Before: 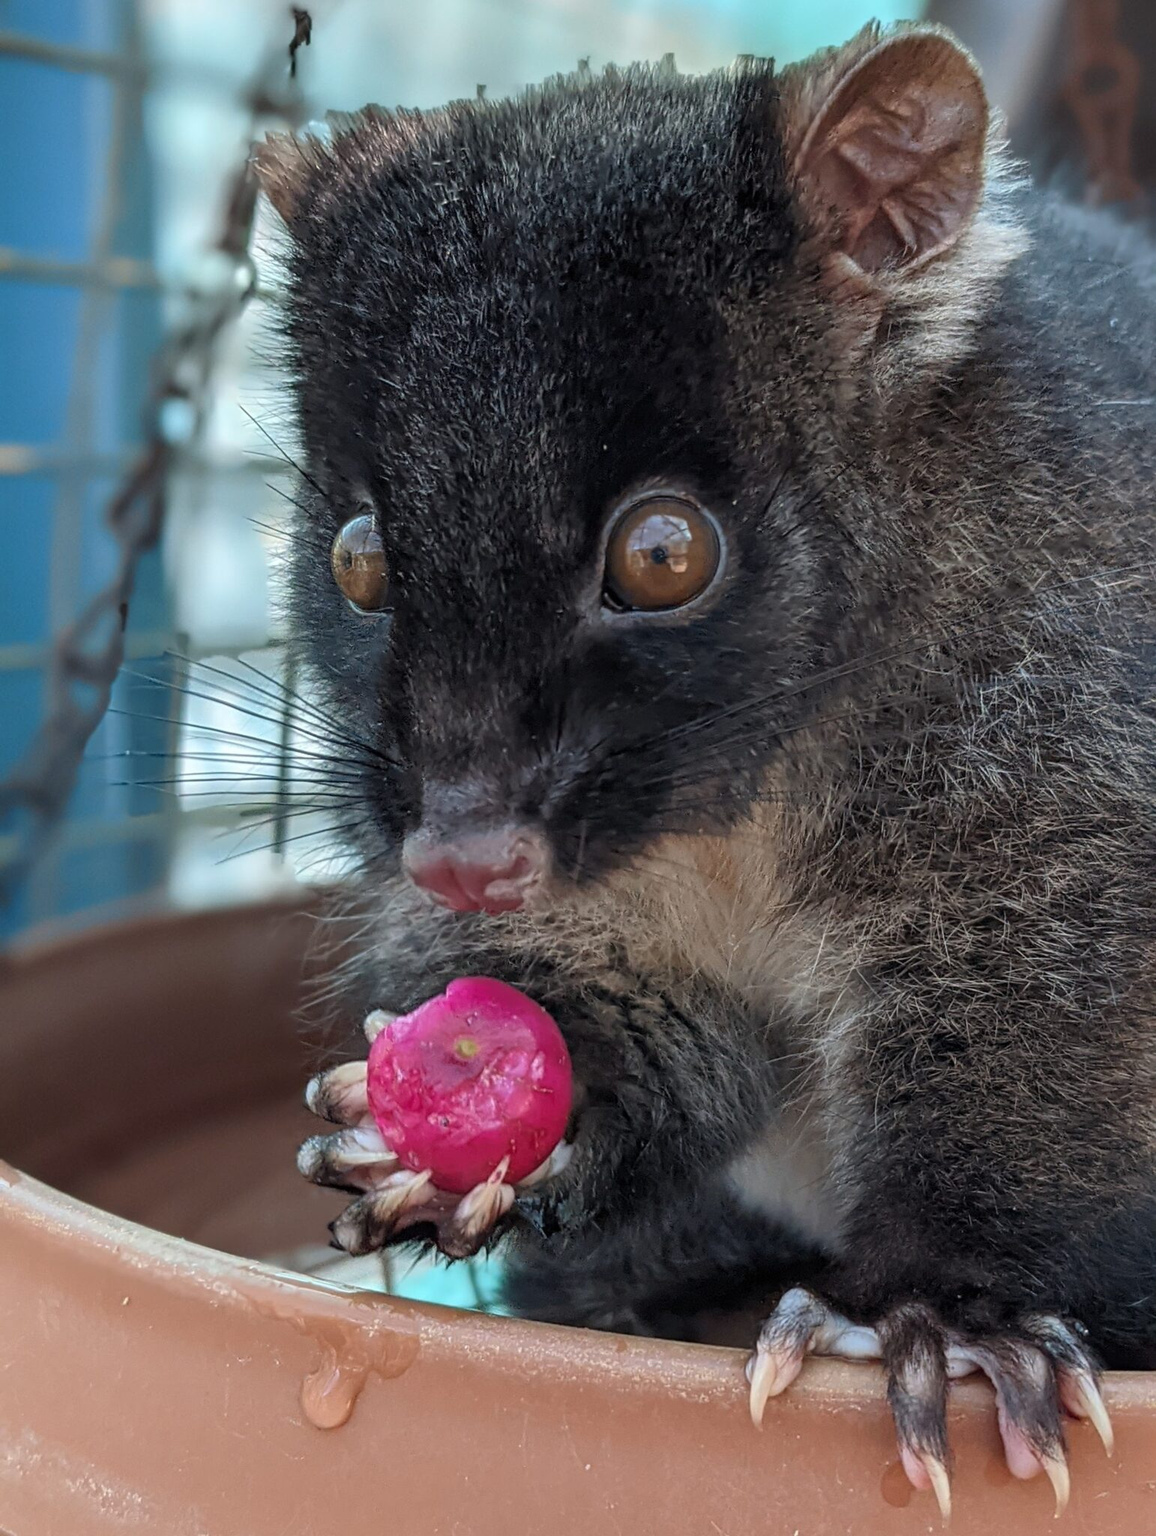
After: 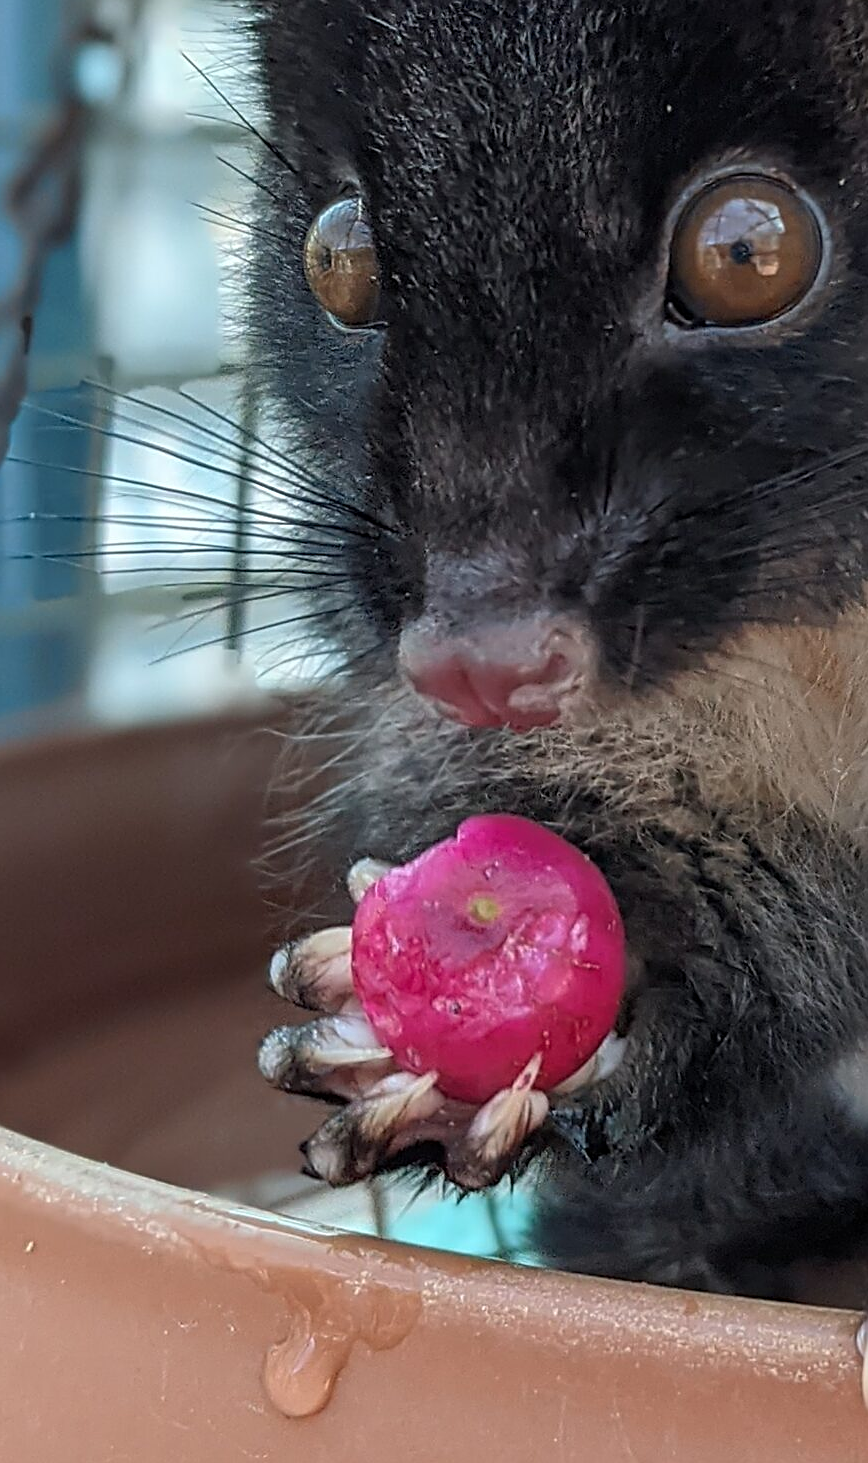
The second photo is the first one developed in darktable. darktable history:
sharpen: on, module defaults
crop: left 8.966%, top 23.852%, right 34.699%, bottom 4.703%
exposure: compensate highlight preservation false
